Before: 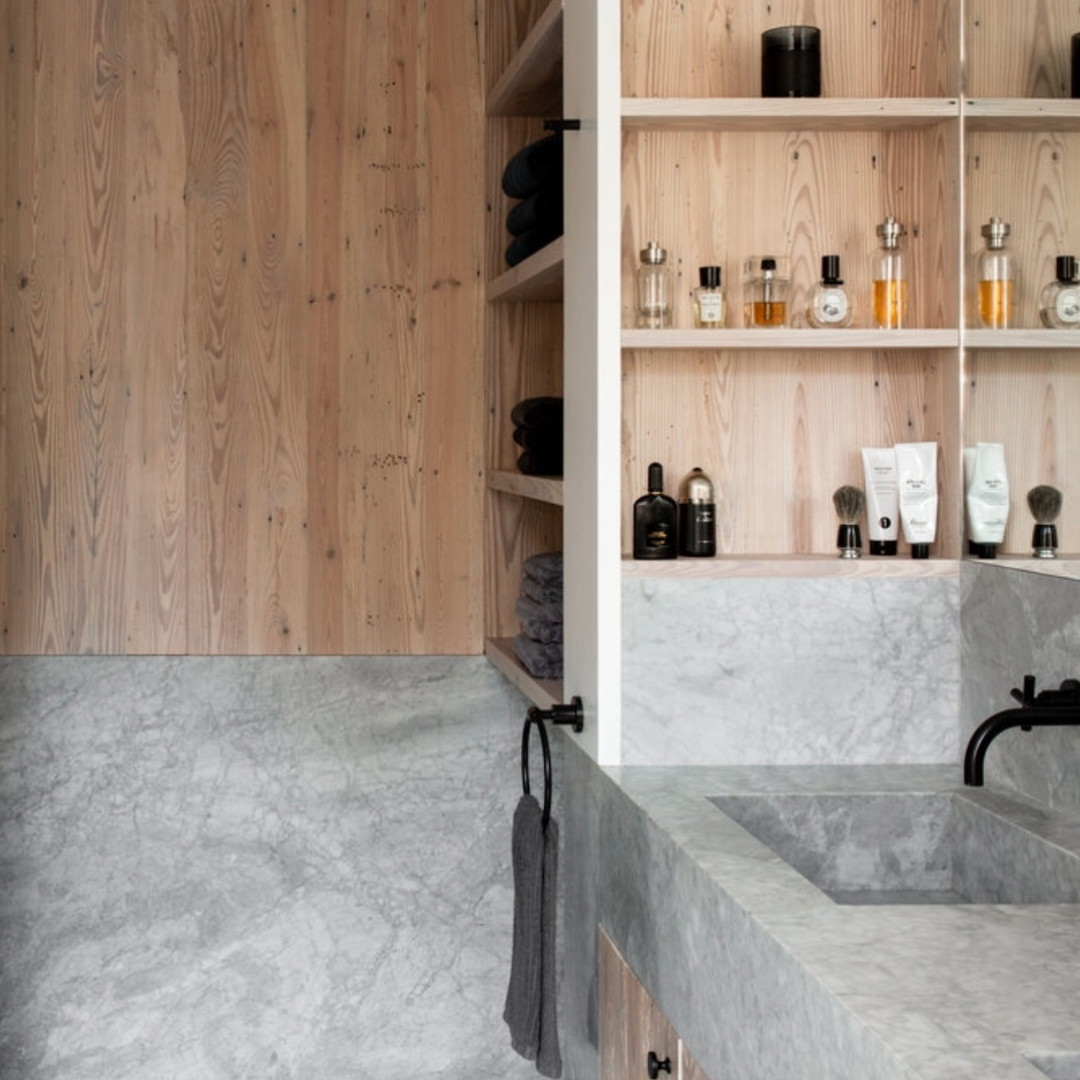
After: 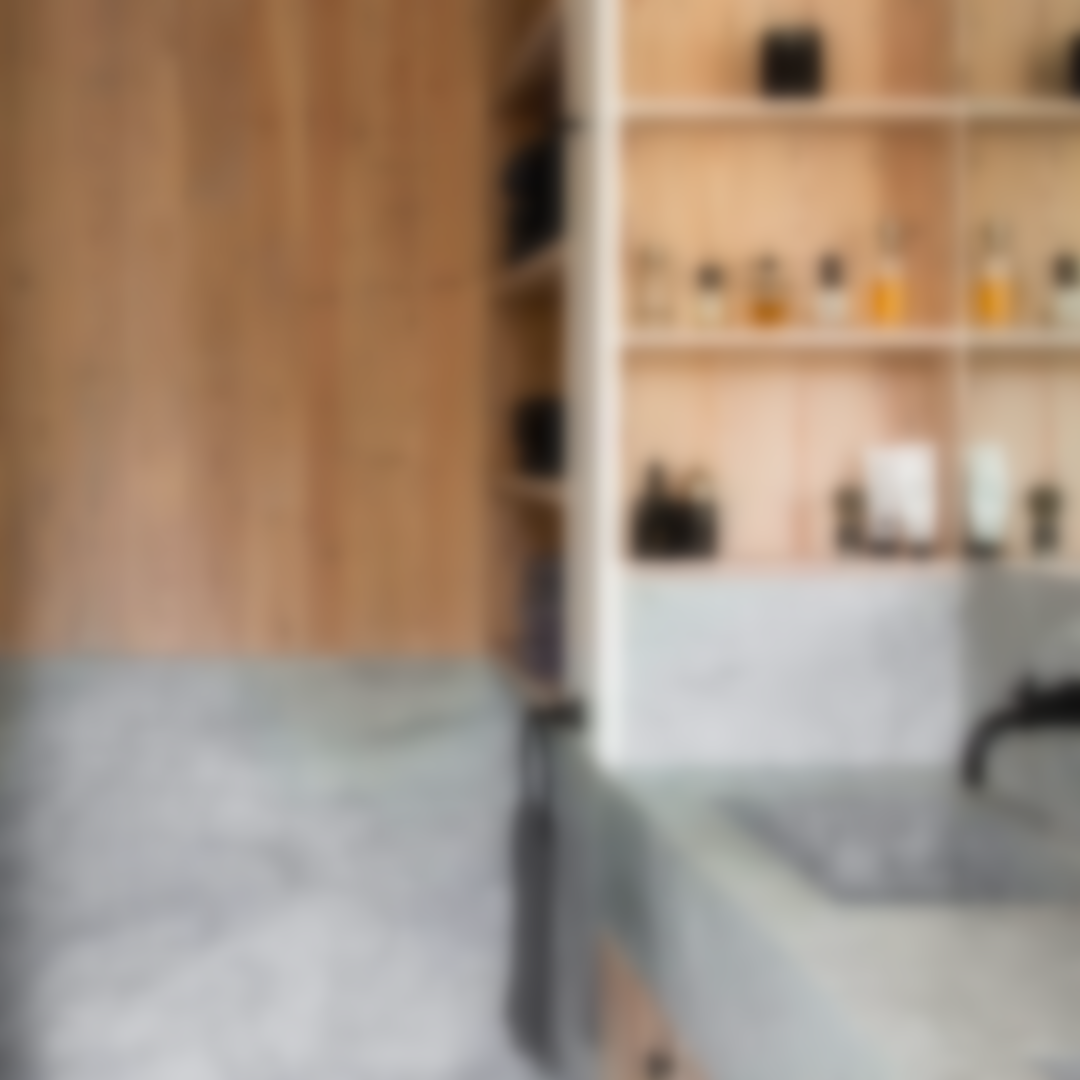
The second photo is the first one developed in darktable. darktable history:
color balance rgb: perceptual saturation grading › global saturation 25%, global vibrance 20%
lowpass: on, module defaults
velvia: strength 15%
